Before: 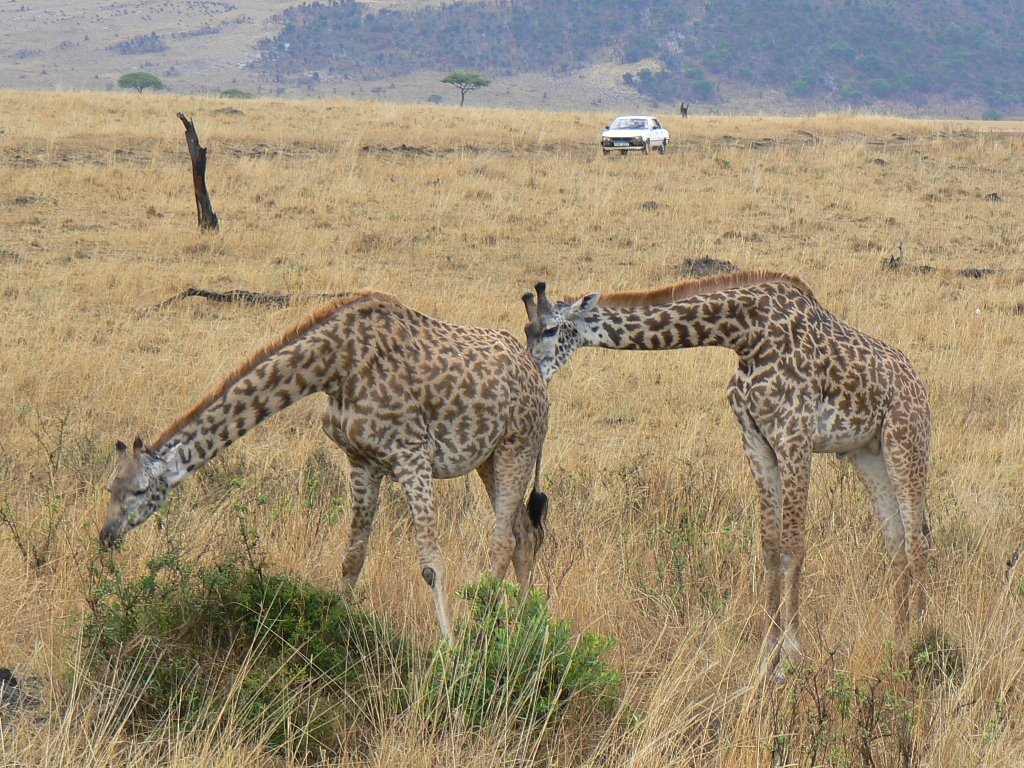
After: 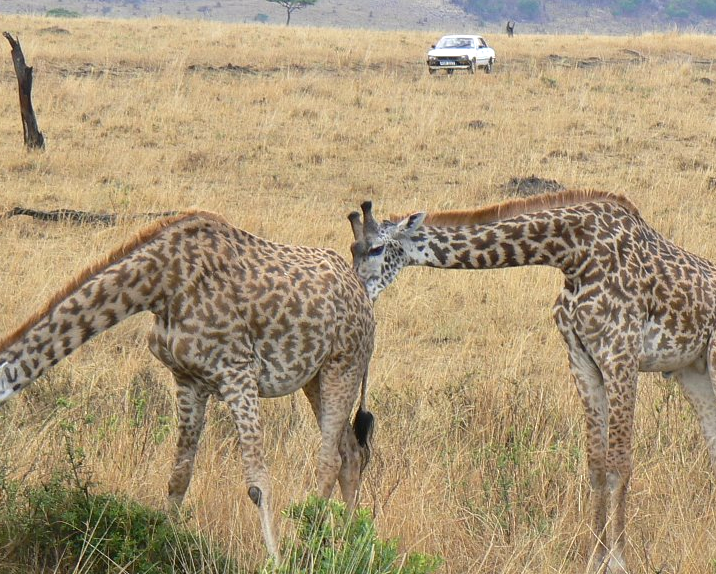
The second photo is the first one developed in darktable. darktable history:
crop and rotate: left 17.046%, top 10.659%, right 12.989%, bottom 14.553%
exposure: exposure 0.217 EV, compensate highlight preservation false
